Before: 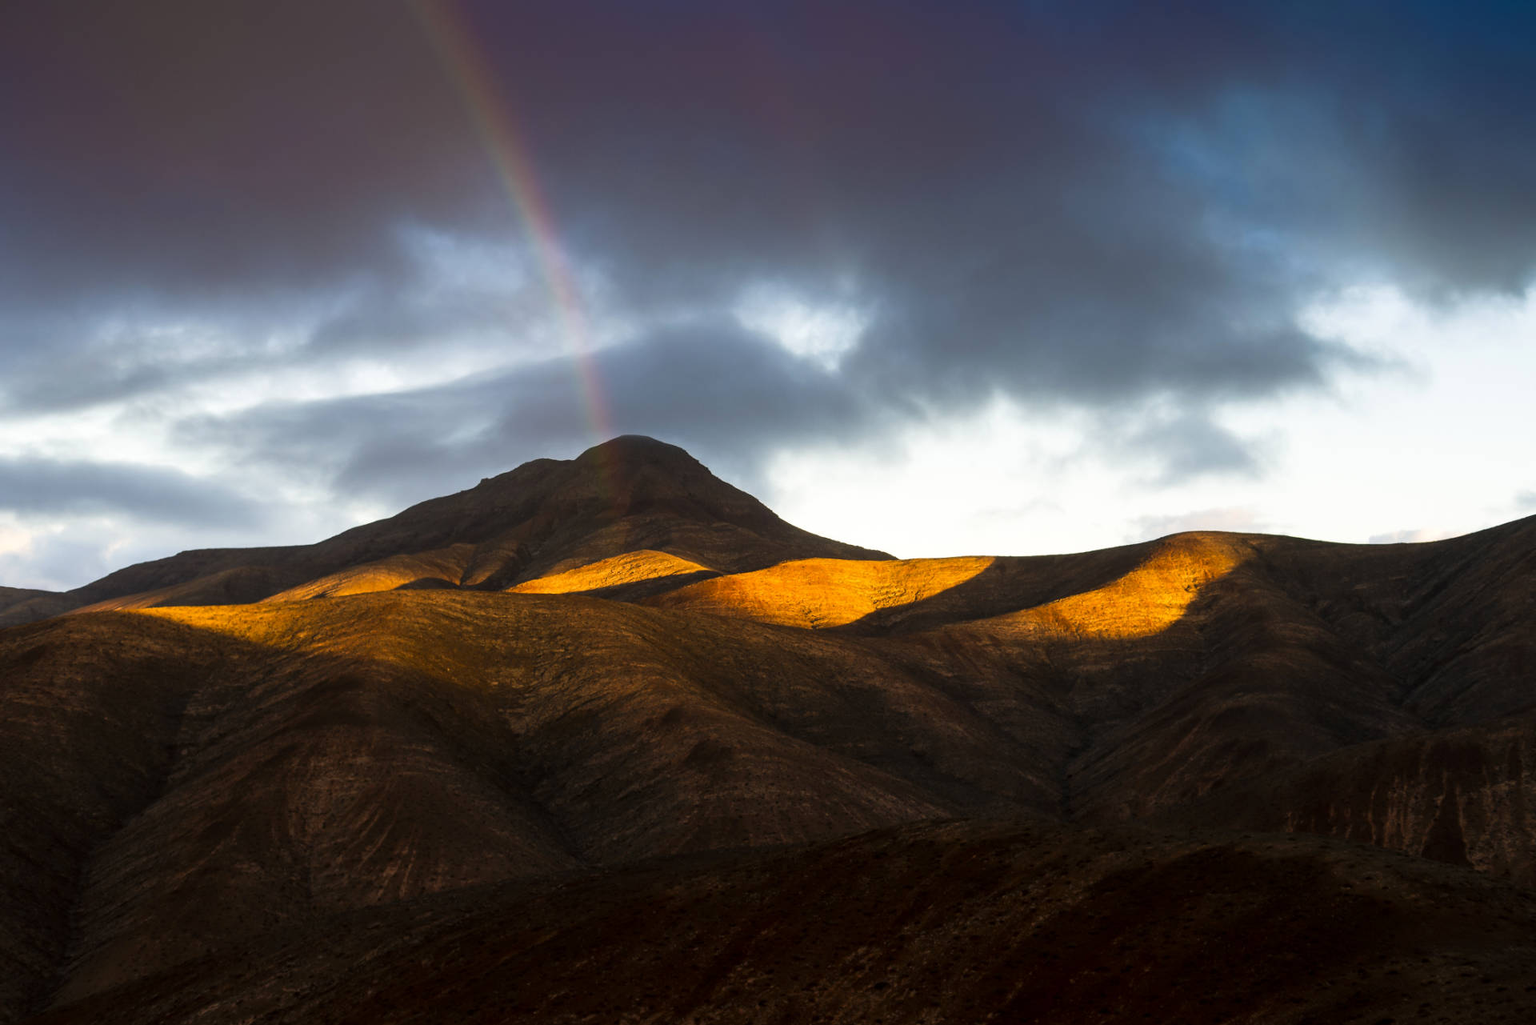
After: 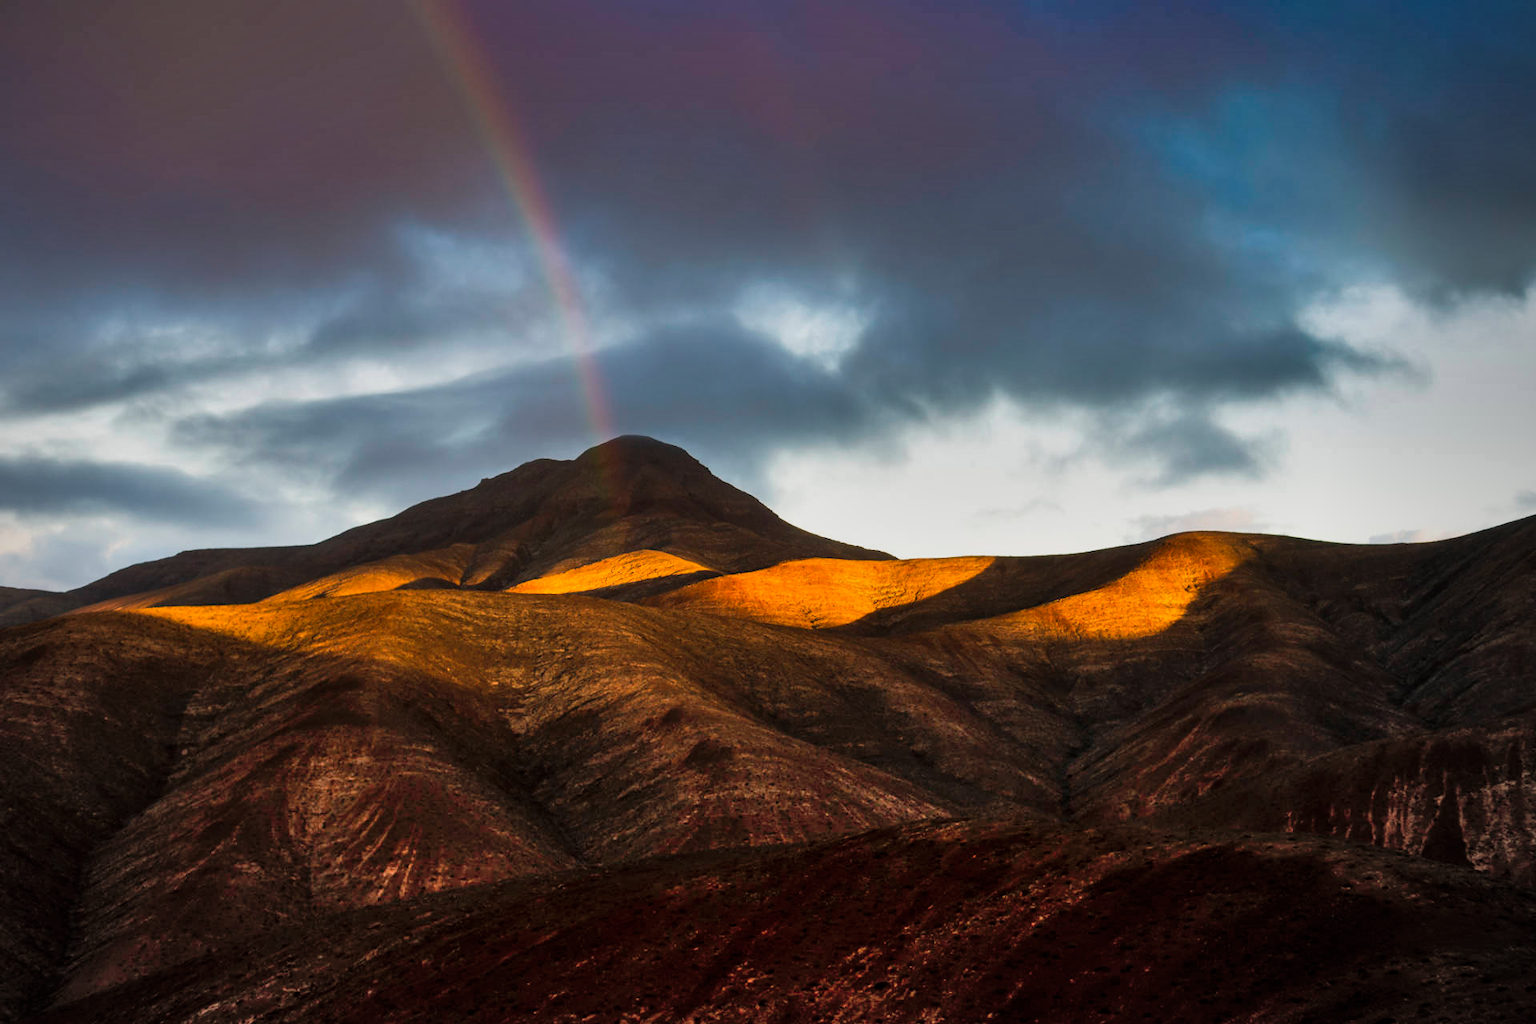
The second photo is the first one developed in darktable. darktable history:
shadows and highlights: shadows 79.01, white point adjustment -9.16, highlights -61.38, soften with gaussian
vignetting: center (-0.054, -0.354)
